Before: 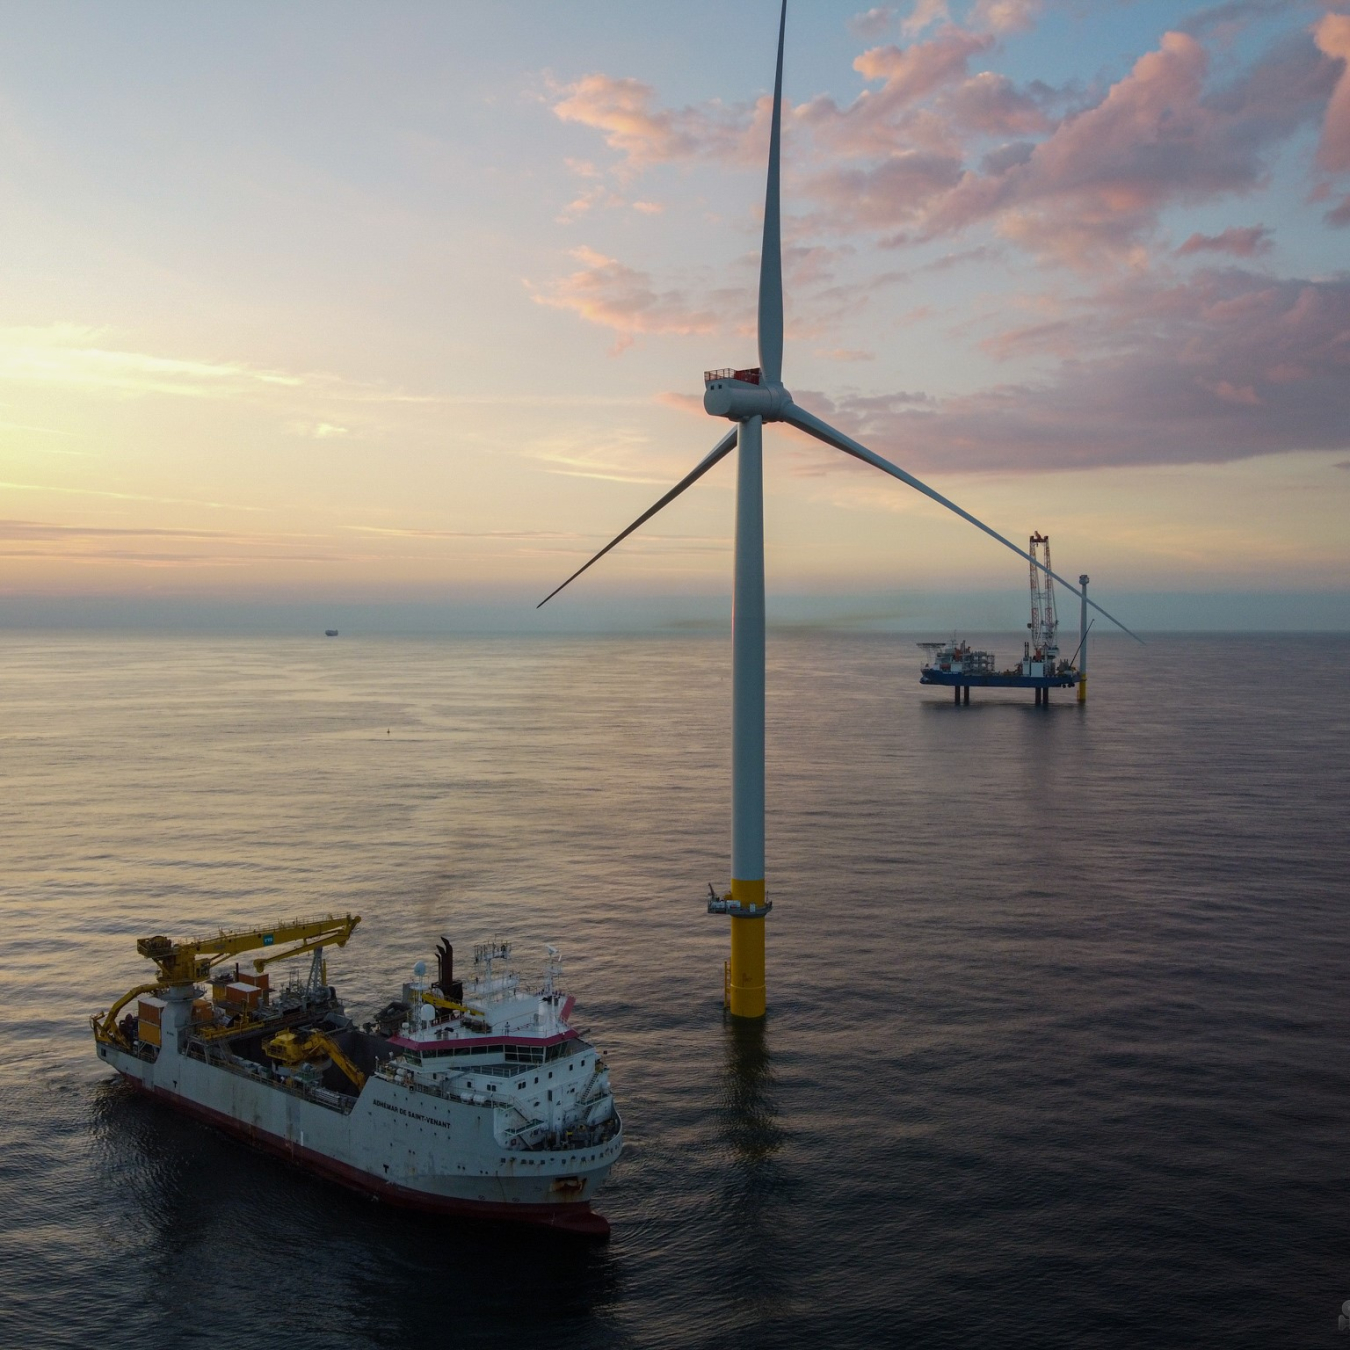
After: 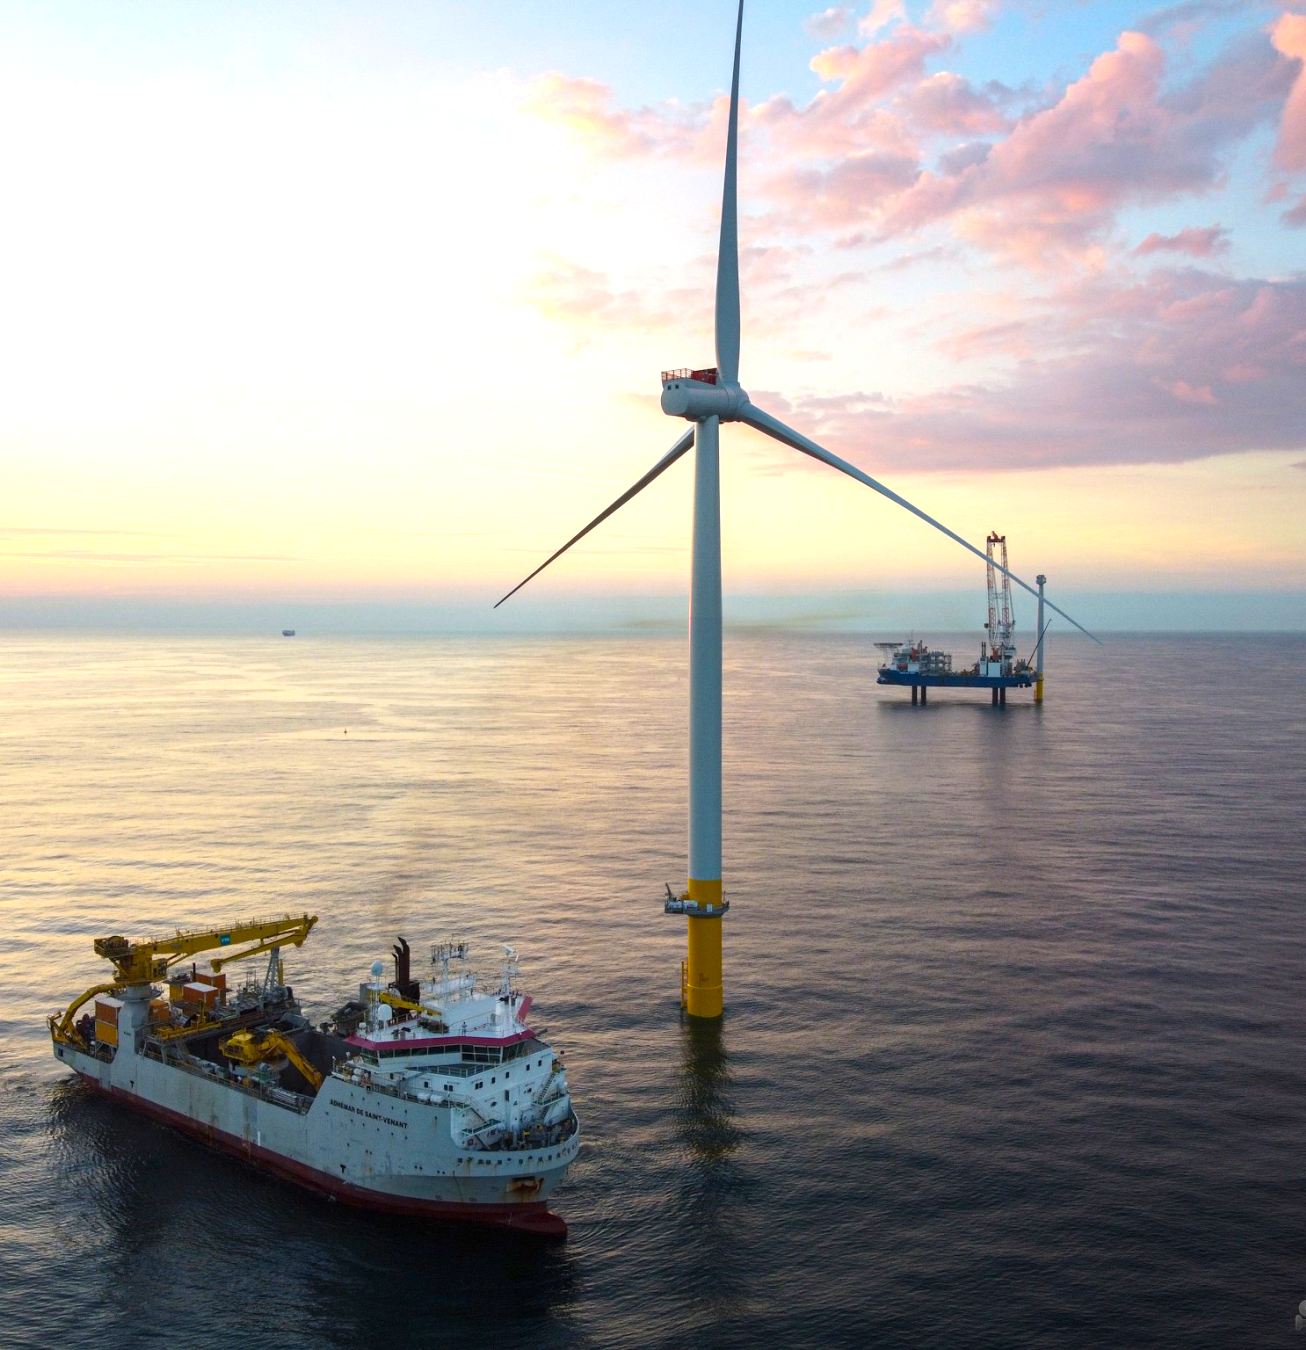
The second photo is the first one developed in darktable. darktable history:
crop and rotate: left 3.227%
contrast brightness saturation: contrast 0.078, saturation 0.2
tone equalizer: edges refinement/feathering 500, mask exposure compensation -1.57 EV, preserve details no
exposure: exposure 1.071 EV, compensate highlight preservation false
